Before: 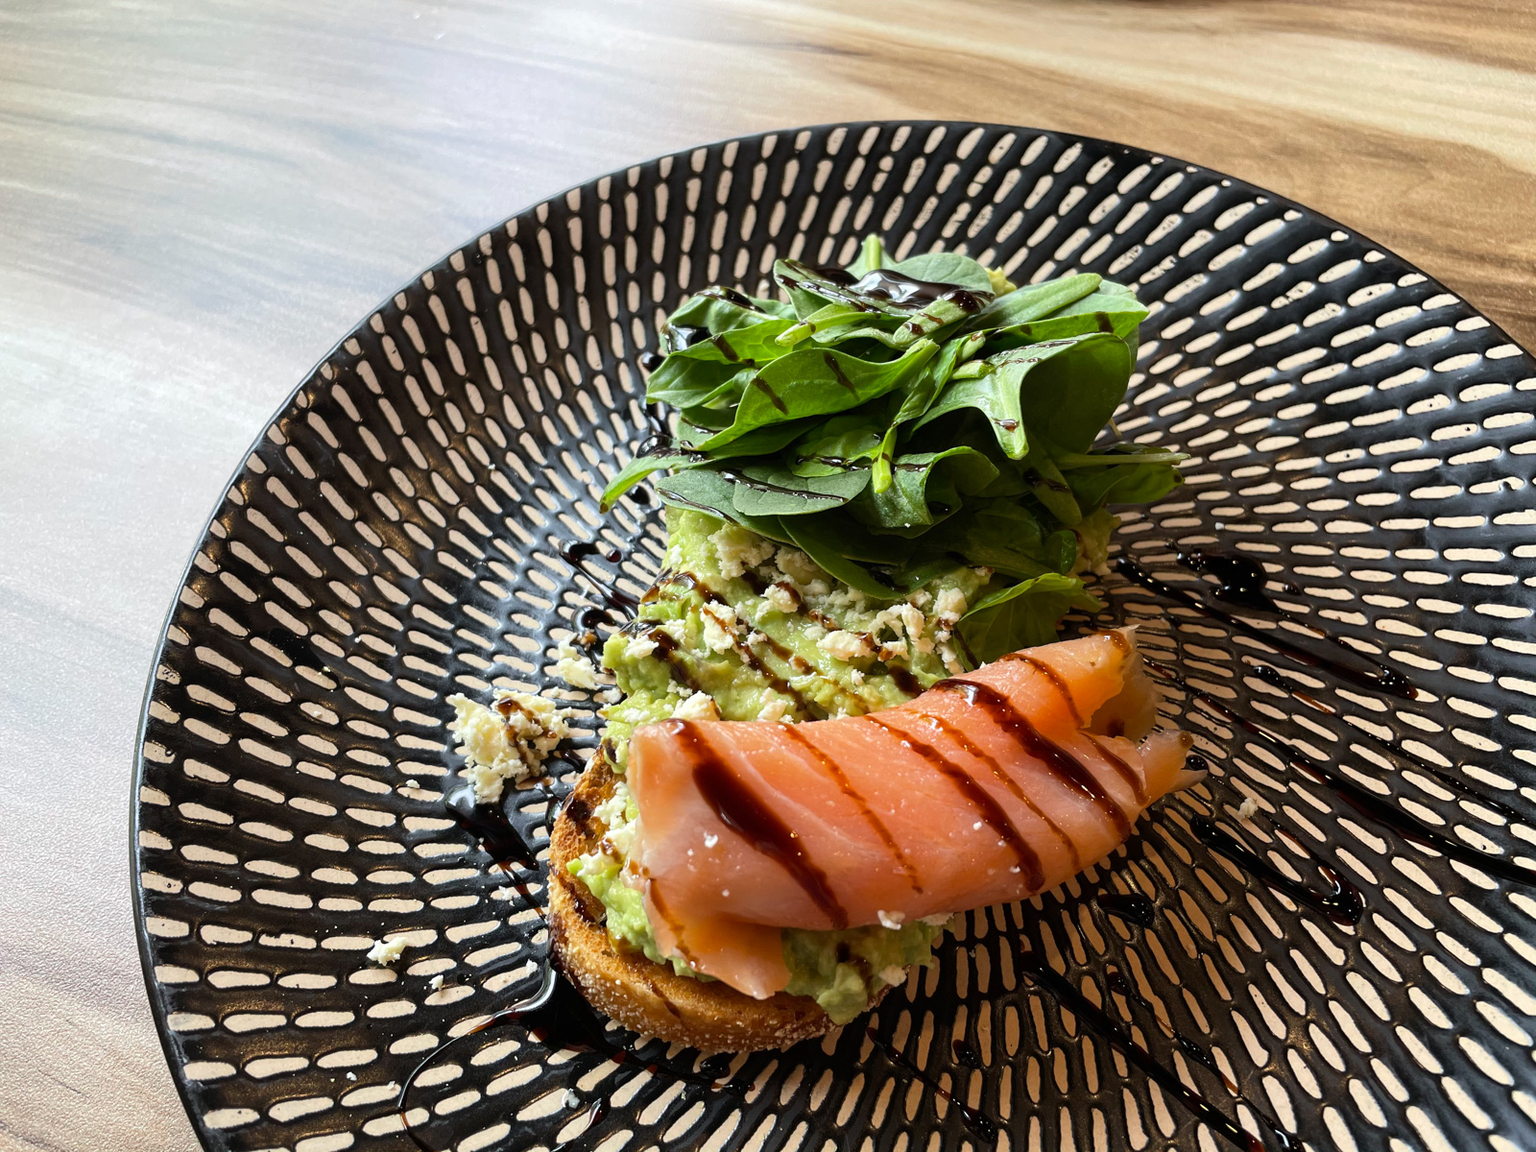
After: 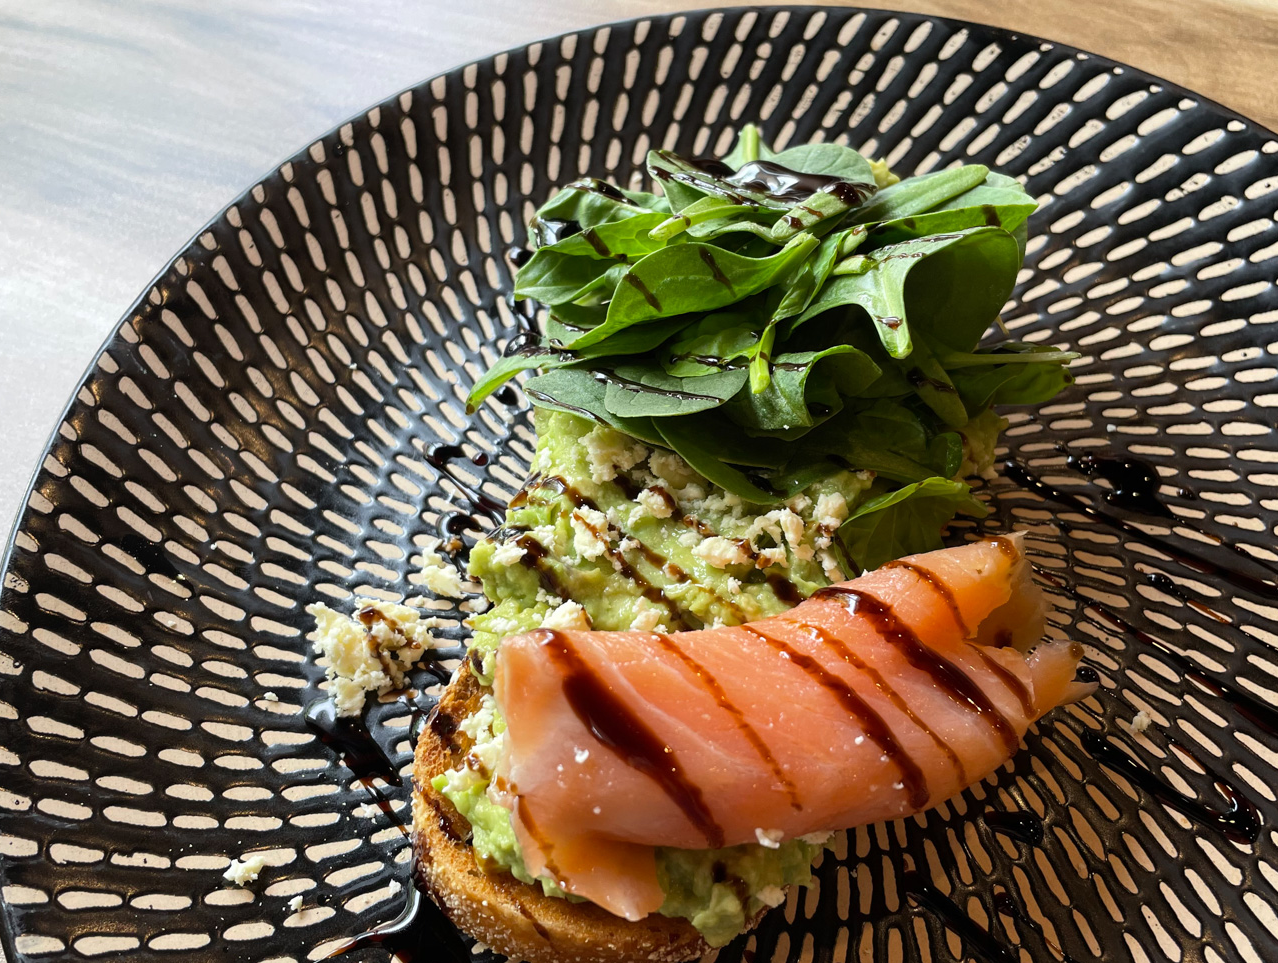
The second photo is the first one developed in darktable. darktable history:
crop and rotate: left 10.036%, top 10.043%, right 10.036%, bottom 9.67%
